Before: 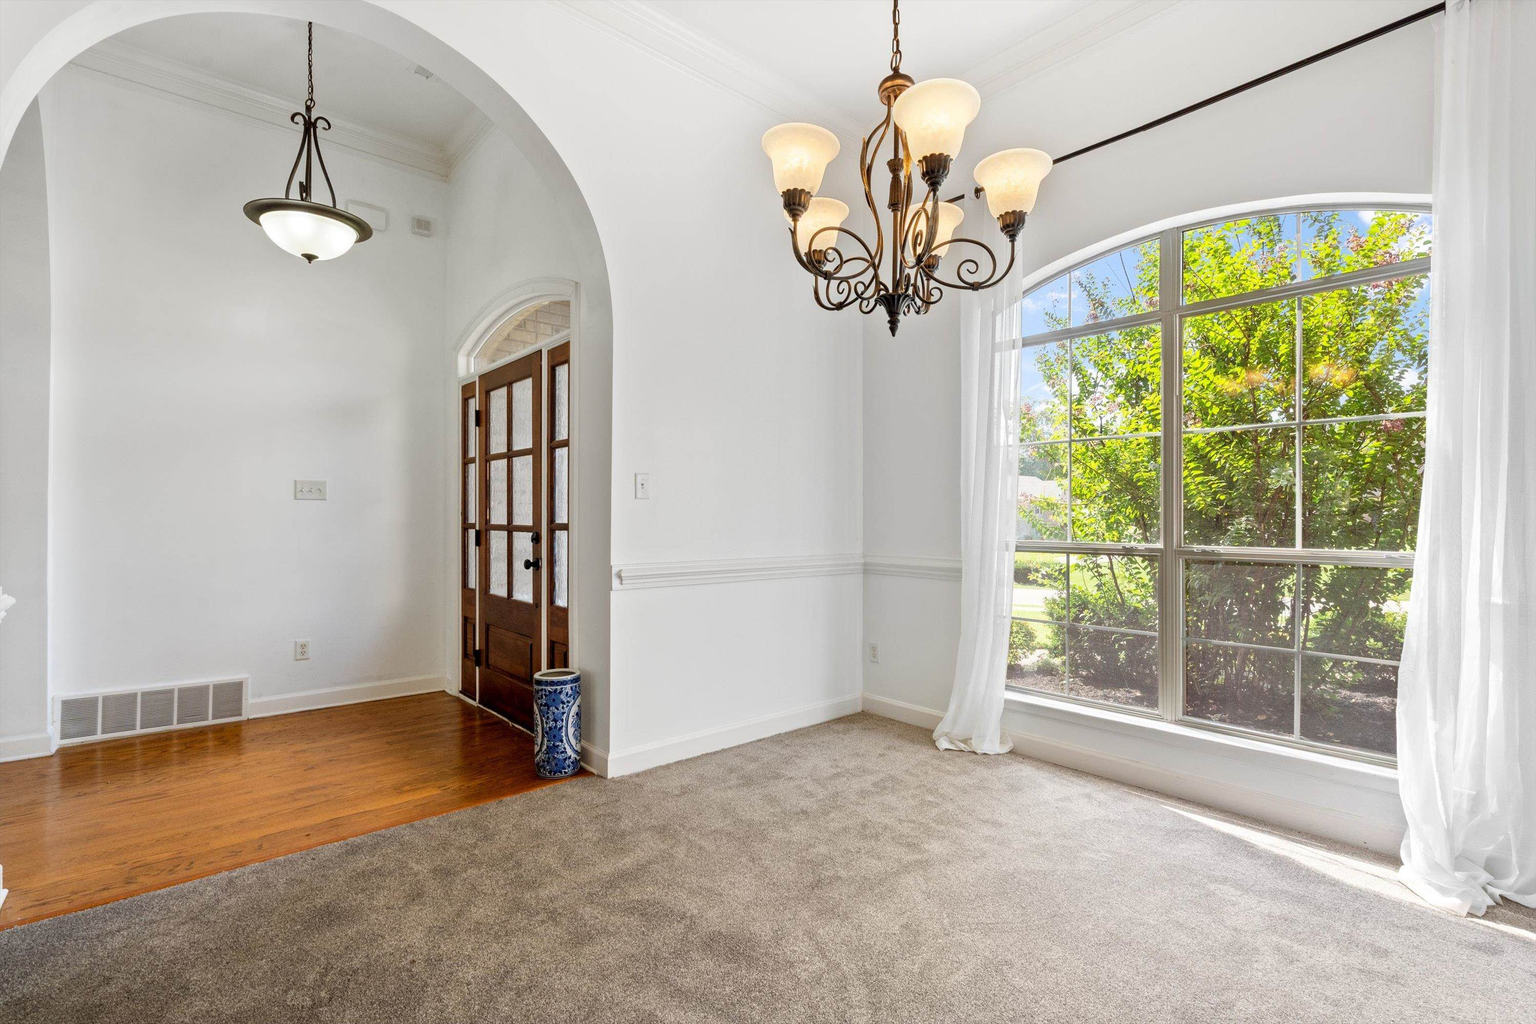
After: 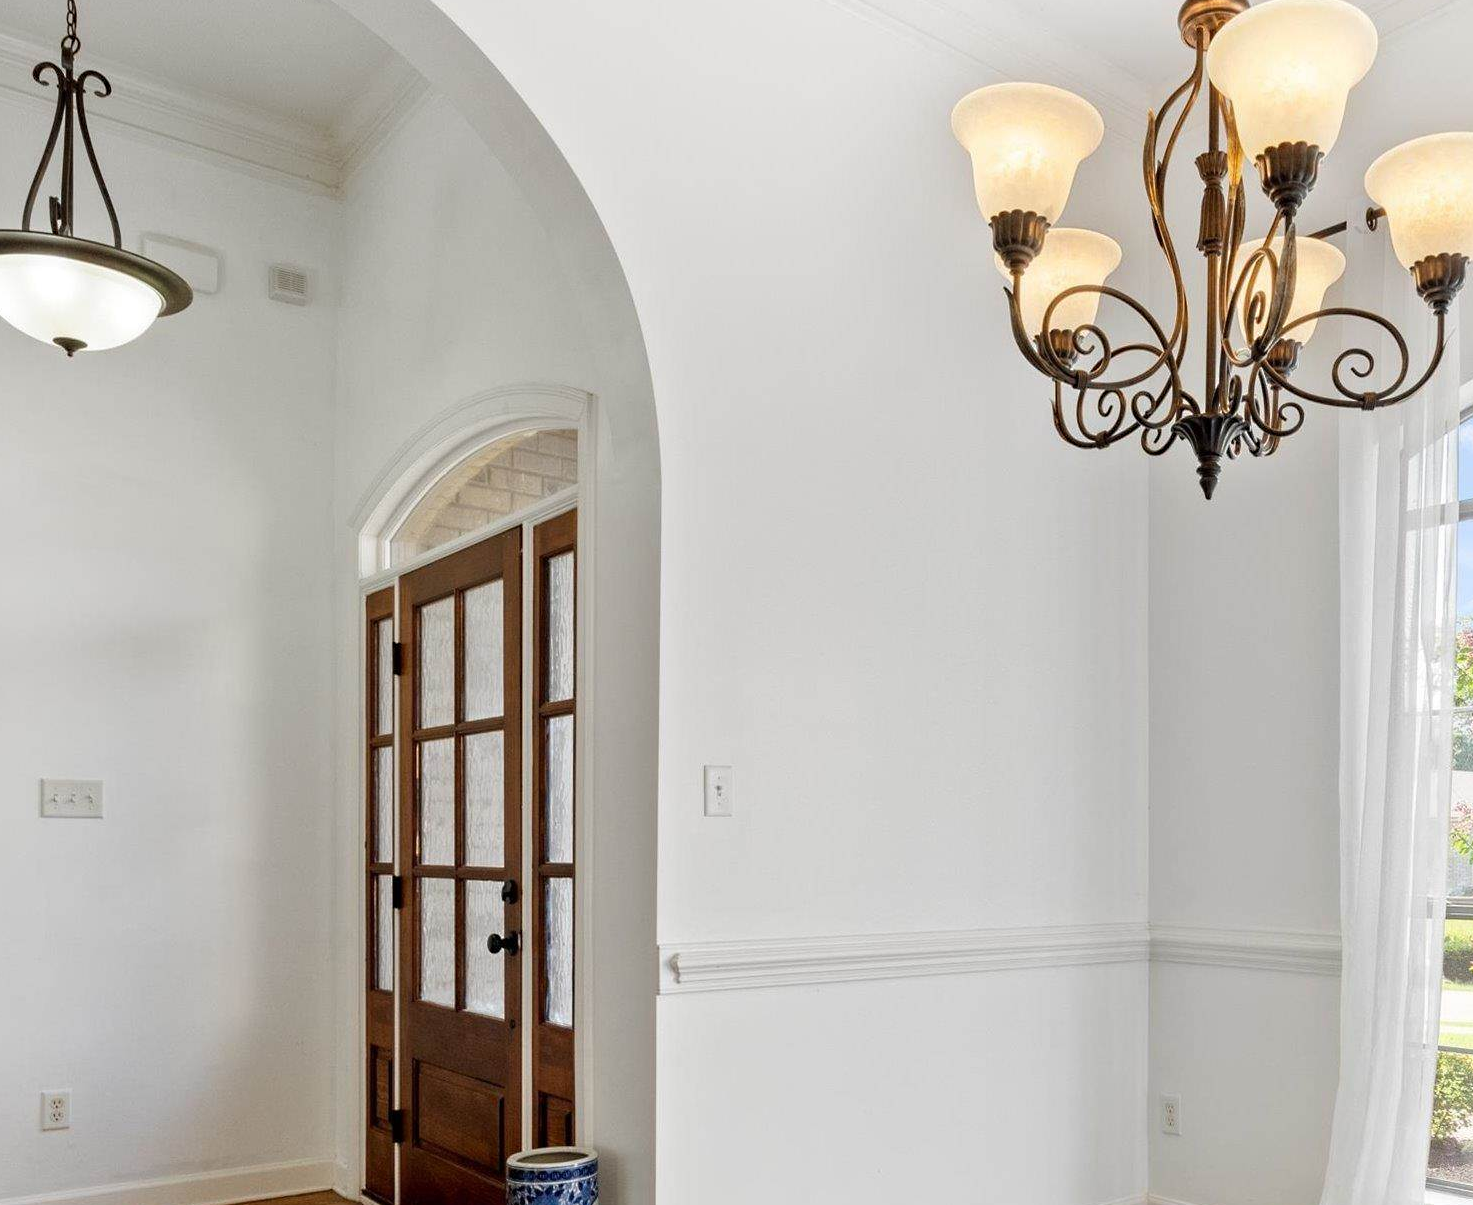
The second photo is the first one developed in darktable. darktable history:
sharpen: radius 5.357, amount 0.31, threshold 26.086
crop: left 17.845%, top 7.873%, right 32.947%, bottom 31.777%
